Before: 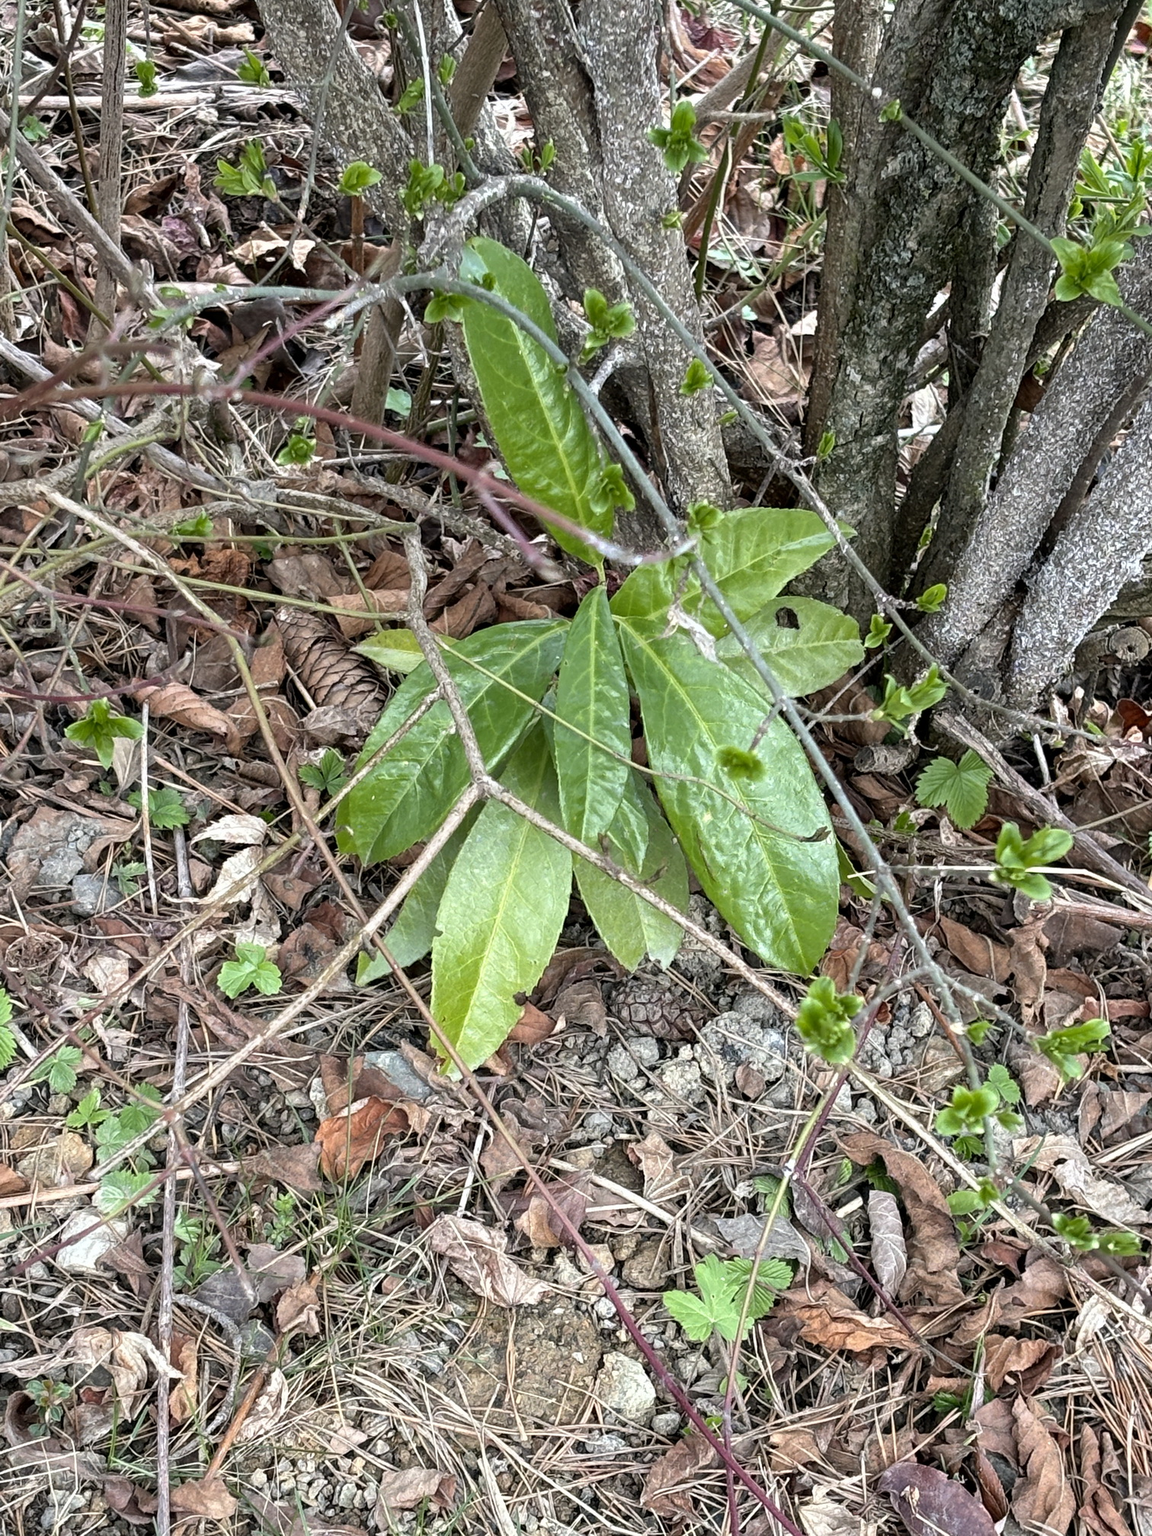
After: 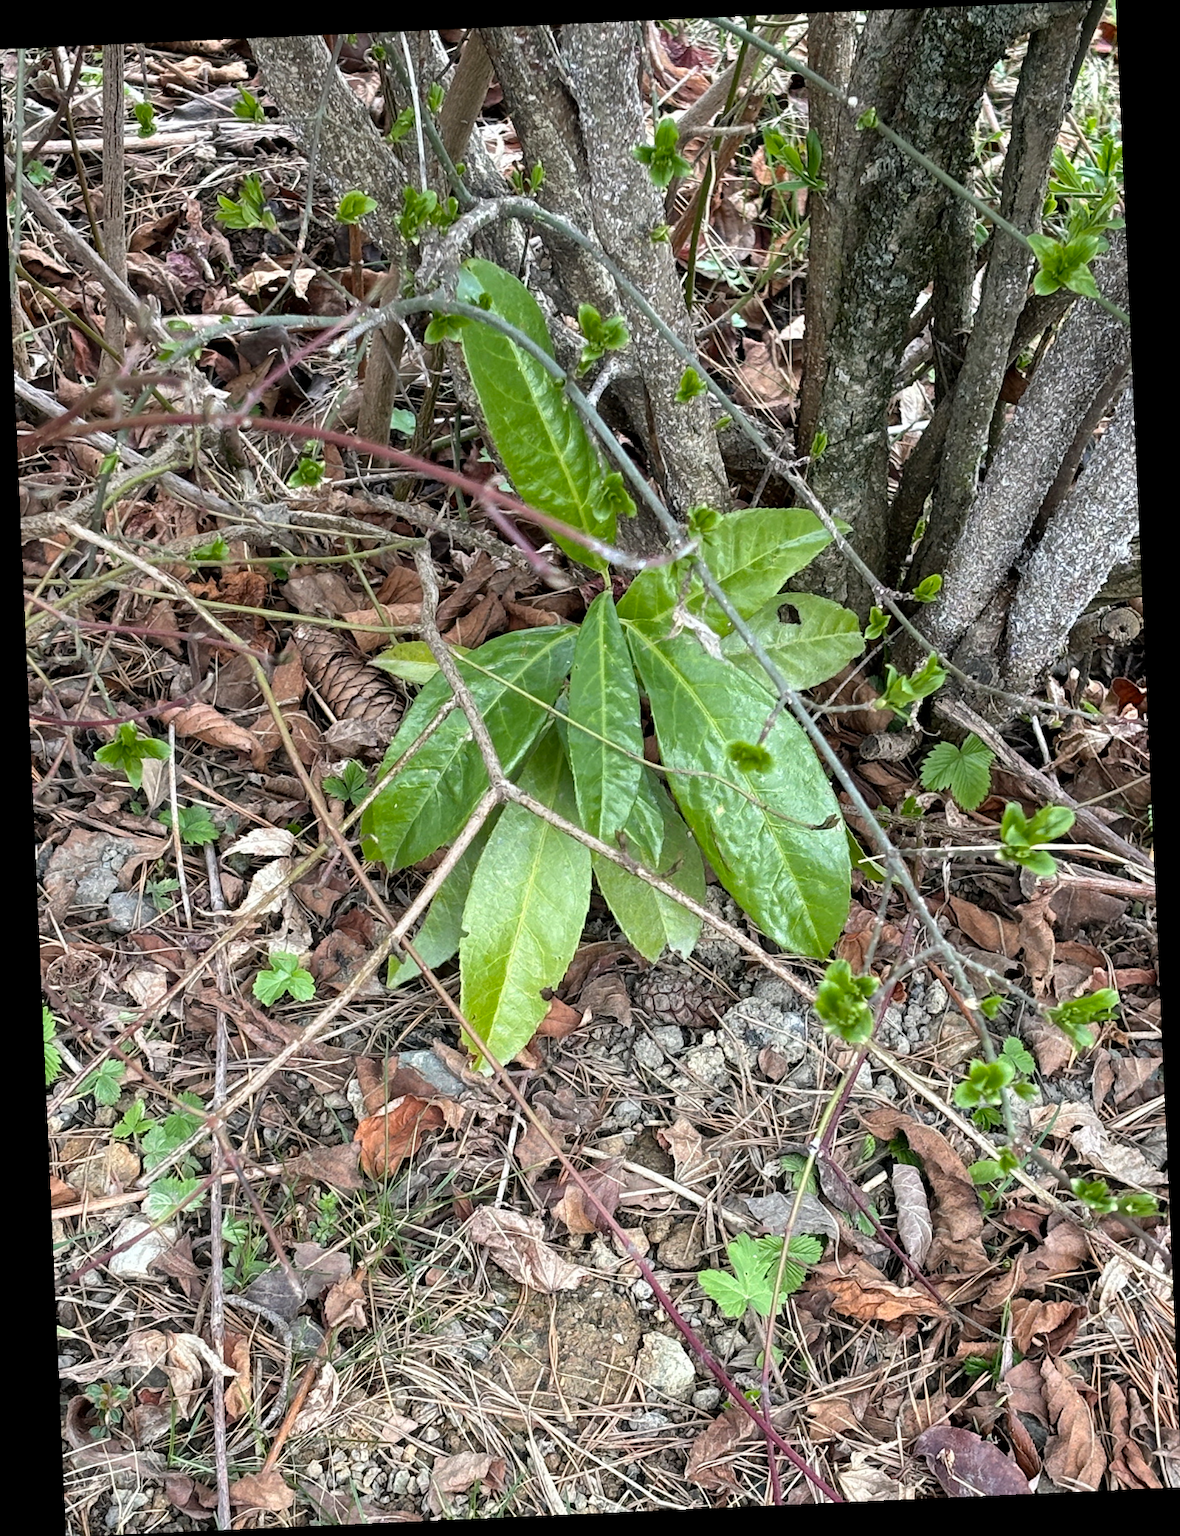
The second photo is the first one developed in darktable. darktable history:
rotate and perspective: rotation -2.56°, automatic cropping off
